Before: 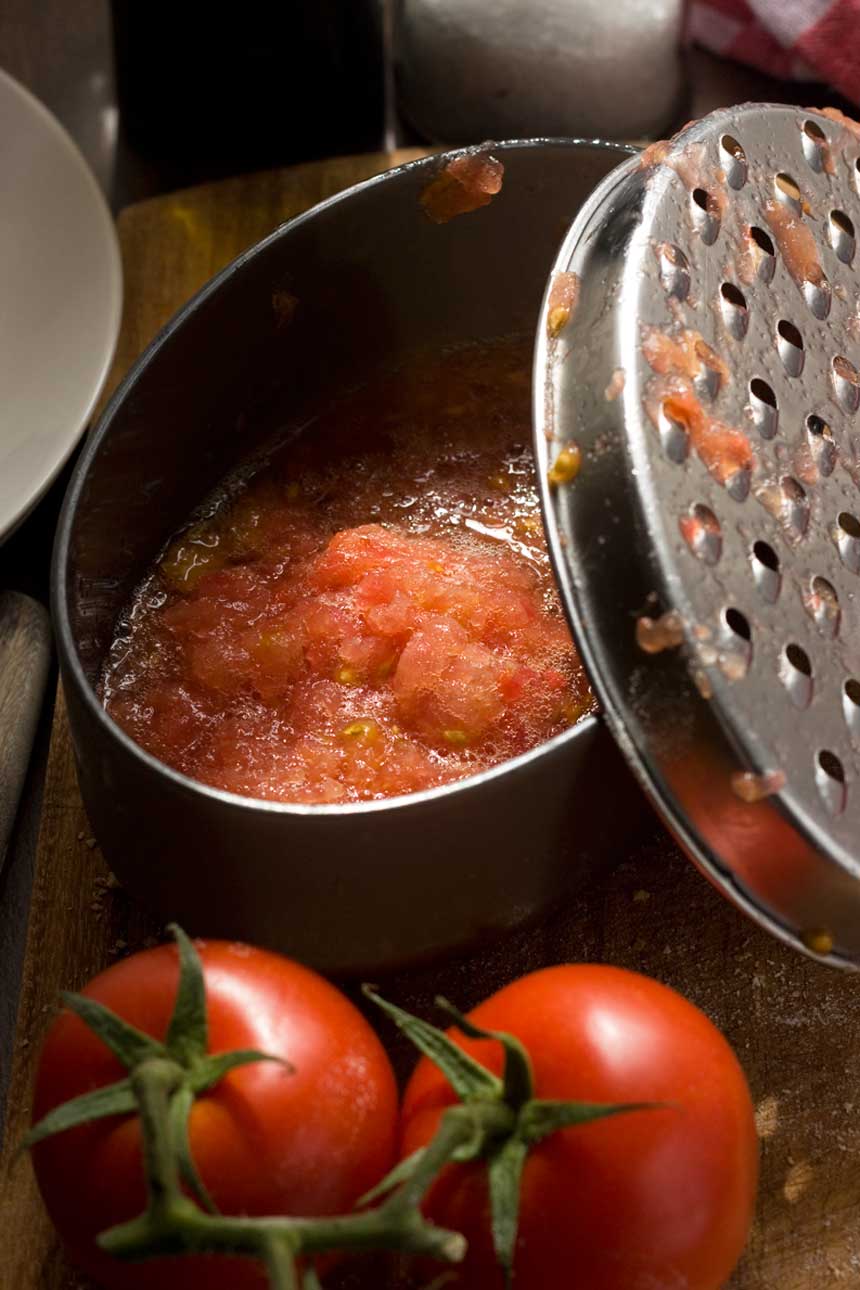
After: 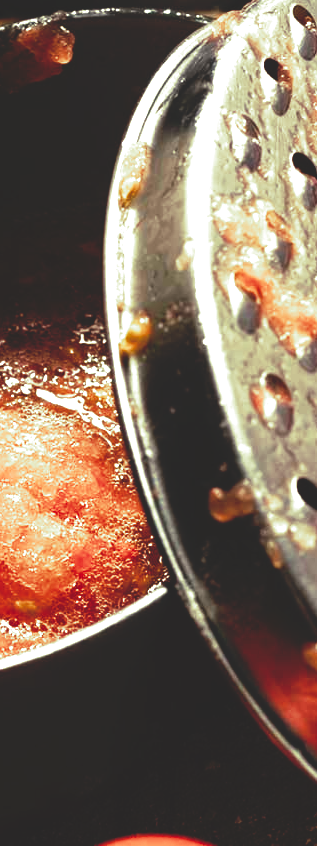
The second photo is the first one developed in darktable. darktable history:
exposure: exposure 0.935 EV, compensate highlight preservation false
split-toning: shadows › hue 290.82°, shadows › saturation 0.34, highlights › saturation 0.38, balance 0, compress 50%
base curve: curves: ch0 [(0, 0.02) (0.083, 0.036) (1, 1)], preserve colors none
crop and rotate: left 49.936%, top 10.094%, right 13.136%, bottom 24.256%
